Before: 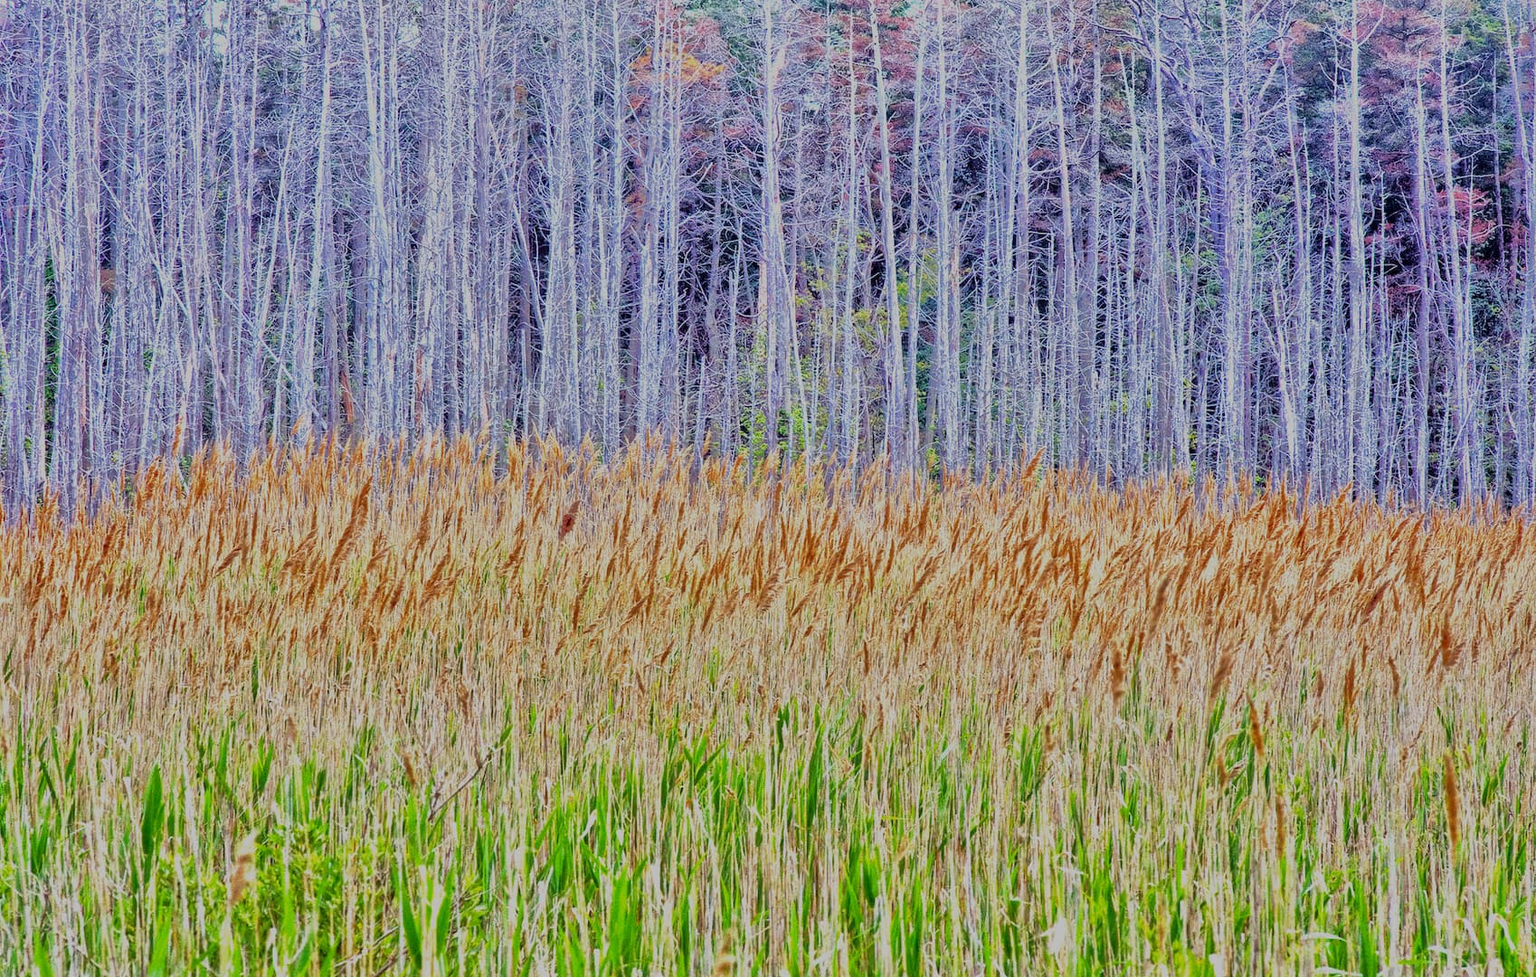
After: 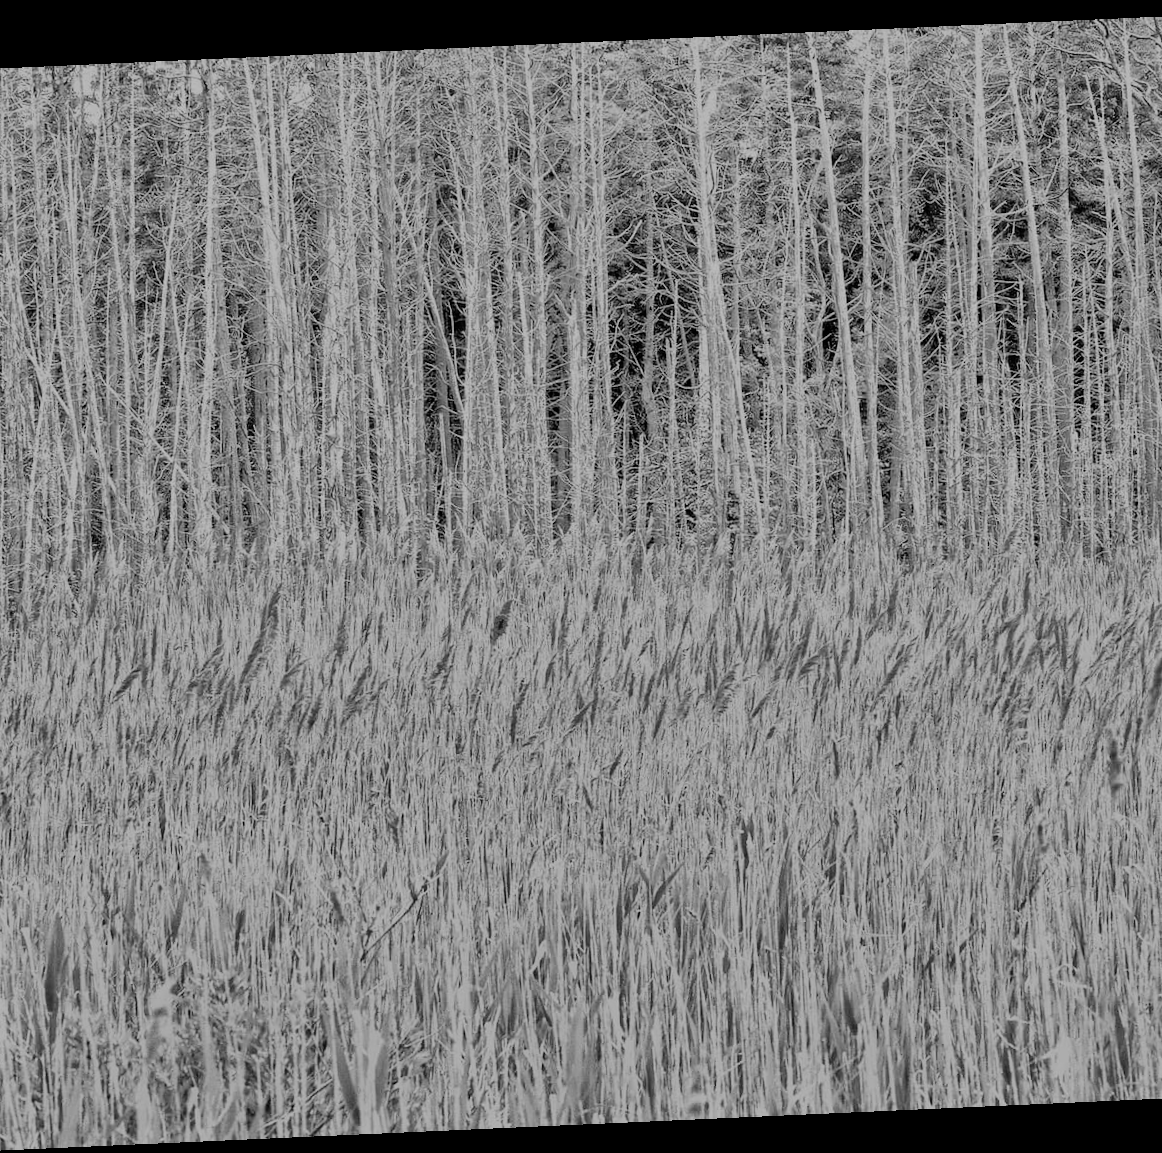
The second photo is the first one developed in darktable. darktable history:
crop and rotate: left 8.786%, right 24.548%
rotate and perspective: rotation -2.56°, automatic cropping off
filmic rgb: black relative exposure -7.5 EV, white relative exposure 5 EV, hardness 3.31, contrast 1.3, contrast in shadows safe
monochrome: a 14.95, b -89.96
